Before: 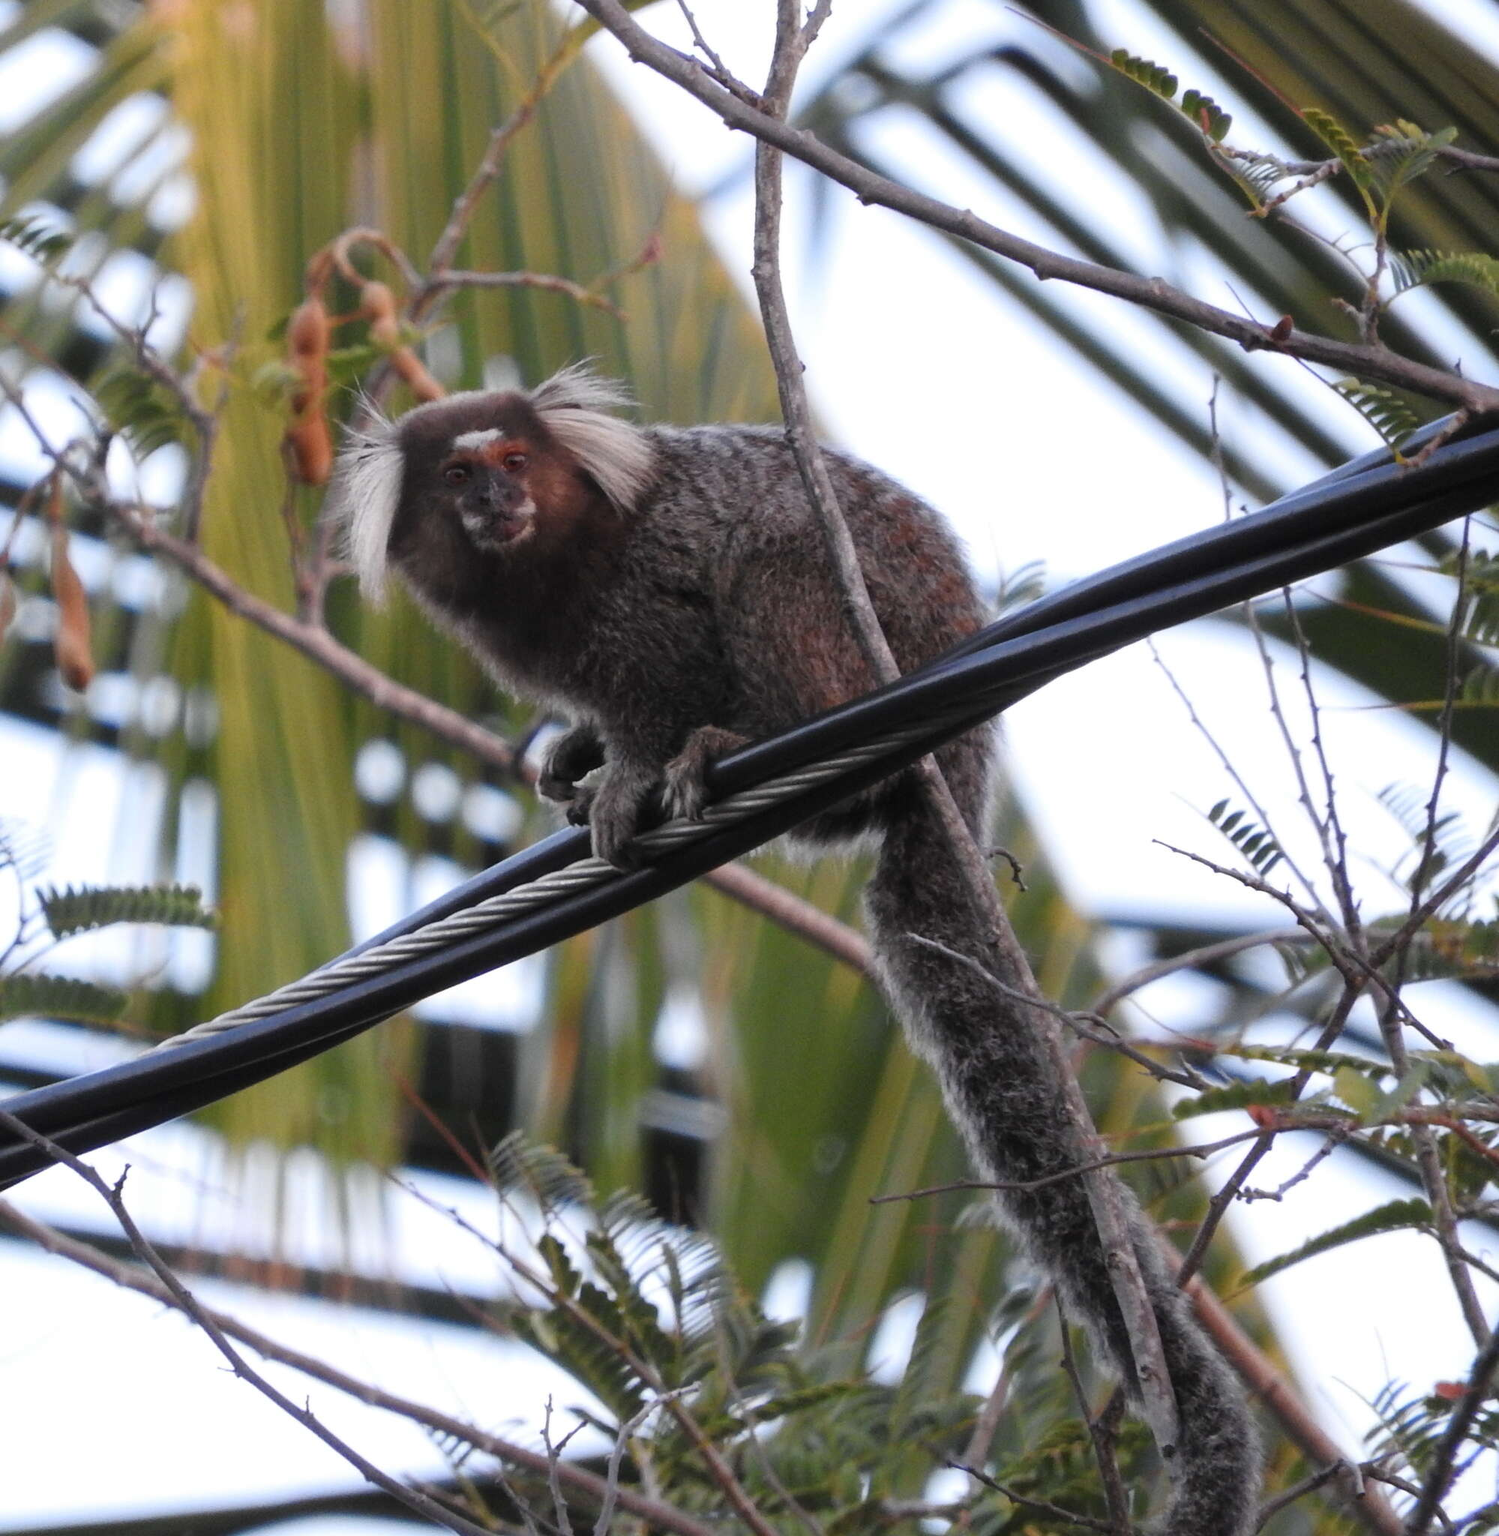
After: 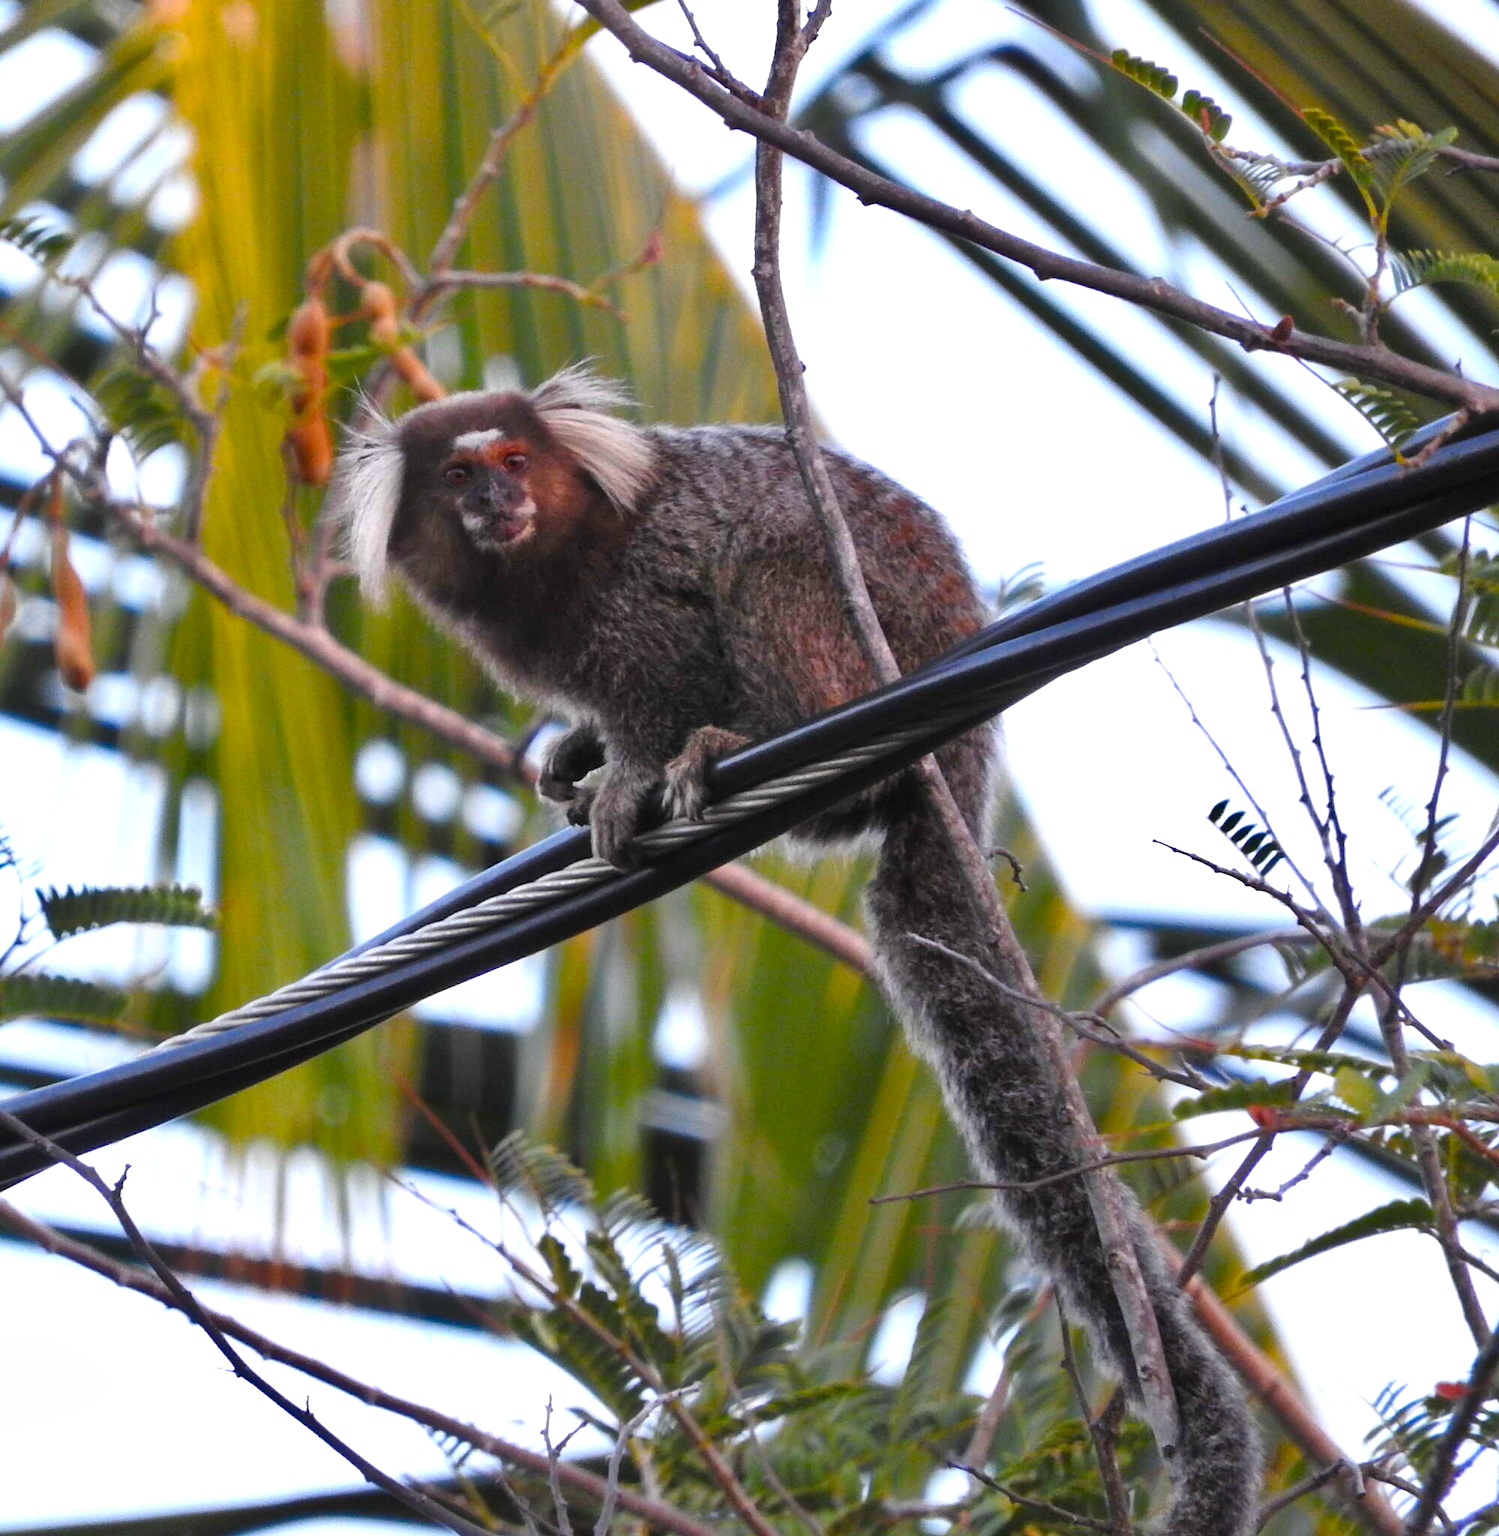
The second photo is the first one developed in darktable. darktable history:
shadows and highlights: white point adjustment 0.05, highlights color adjustment 55.9%, soften with gaussian
color balance rgb: perceptual saturation grading › global saturation 36%, perceptual brilliance grading › global brilliance 10%, global vibrance 20%
